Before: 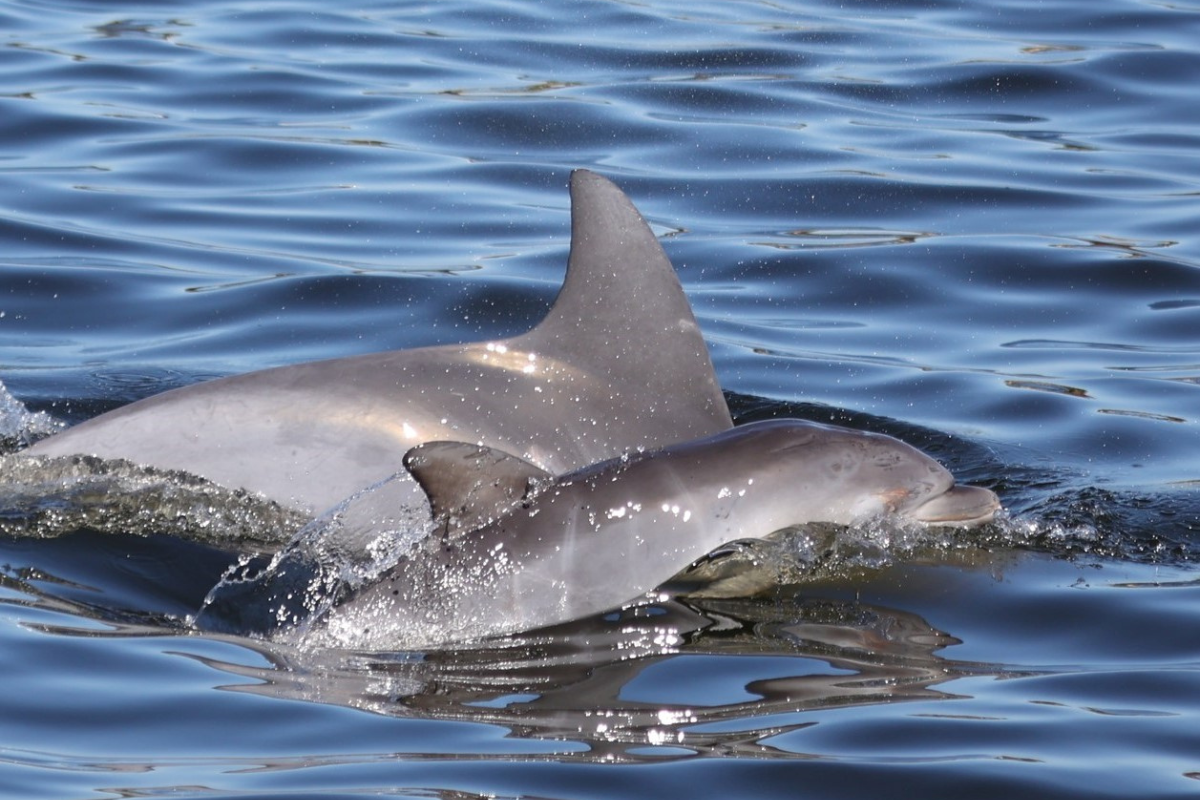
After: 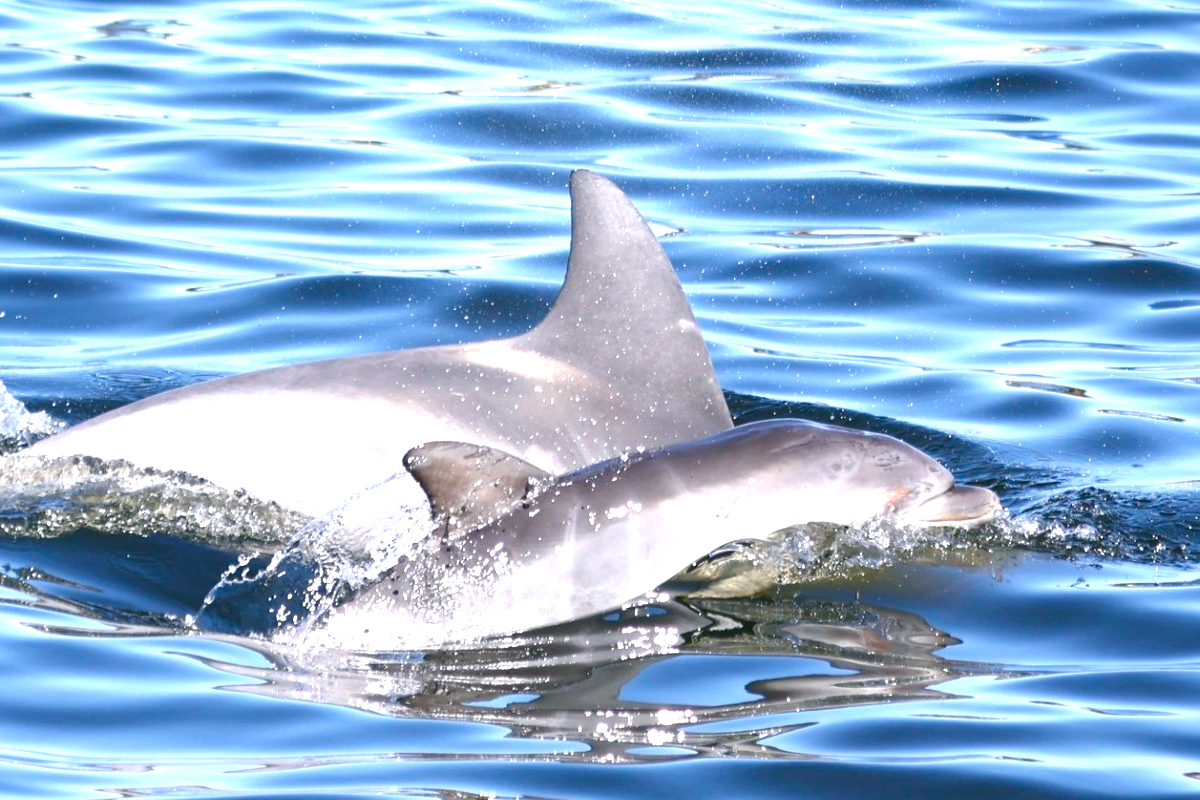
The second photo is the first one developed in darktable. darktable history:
exposure: black level correction 0, exposure 1.45 EV, compensate highlight preservation false
color balance rgb: power › luminance -7.843%, power › chroma 1.089%, power › hue 218°, highlights gain › chroma 0.139%, highlights gain › hue 330.18°, perceptual saturation grading › global saturation 34.567%, perceptual saturation grading › highlights -29.987%, perceptual saturation grading › shadows 34.825%
